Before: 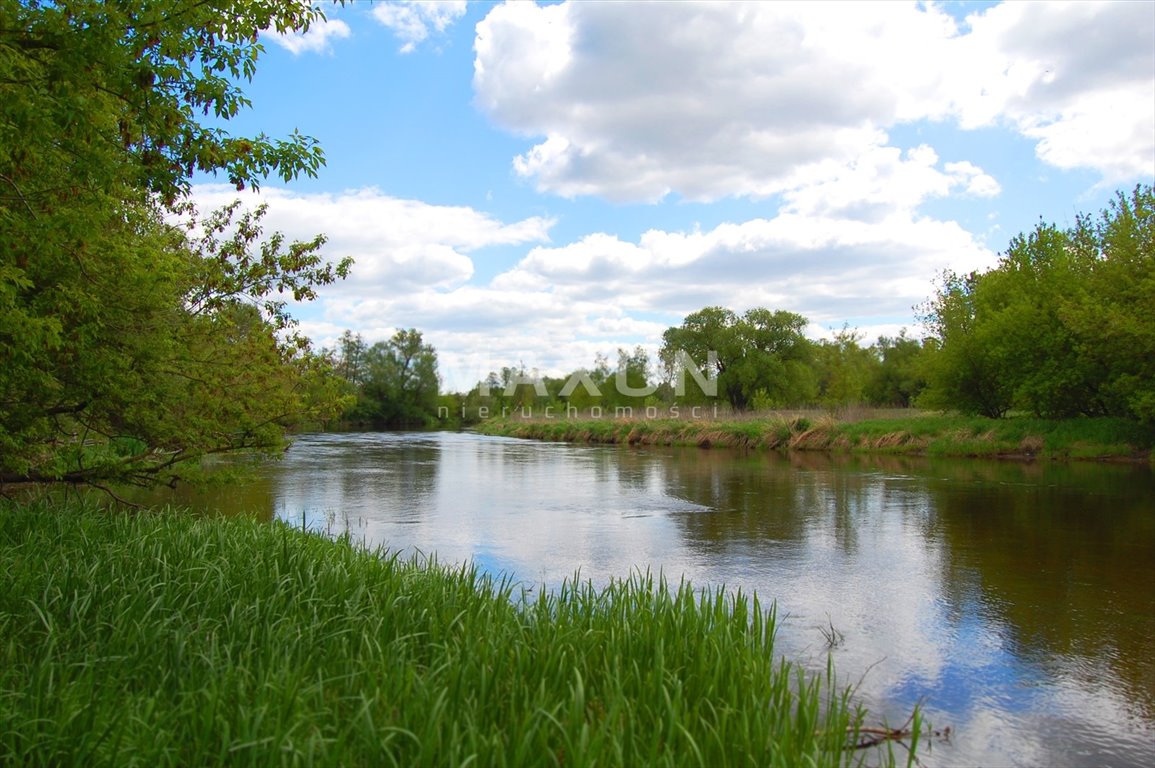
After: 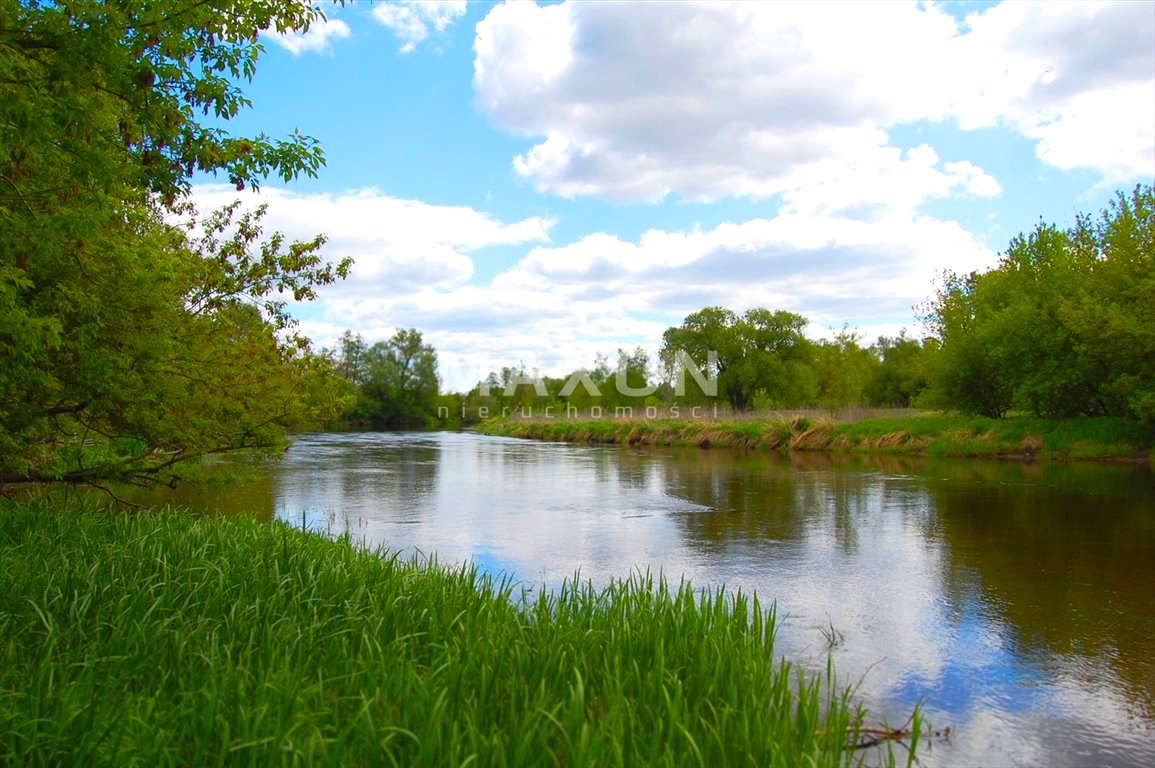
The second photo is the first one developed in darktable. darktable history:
color balance: output saturation 120%
exposure: exposure 0.128 EV, compensate highlight preservation false
